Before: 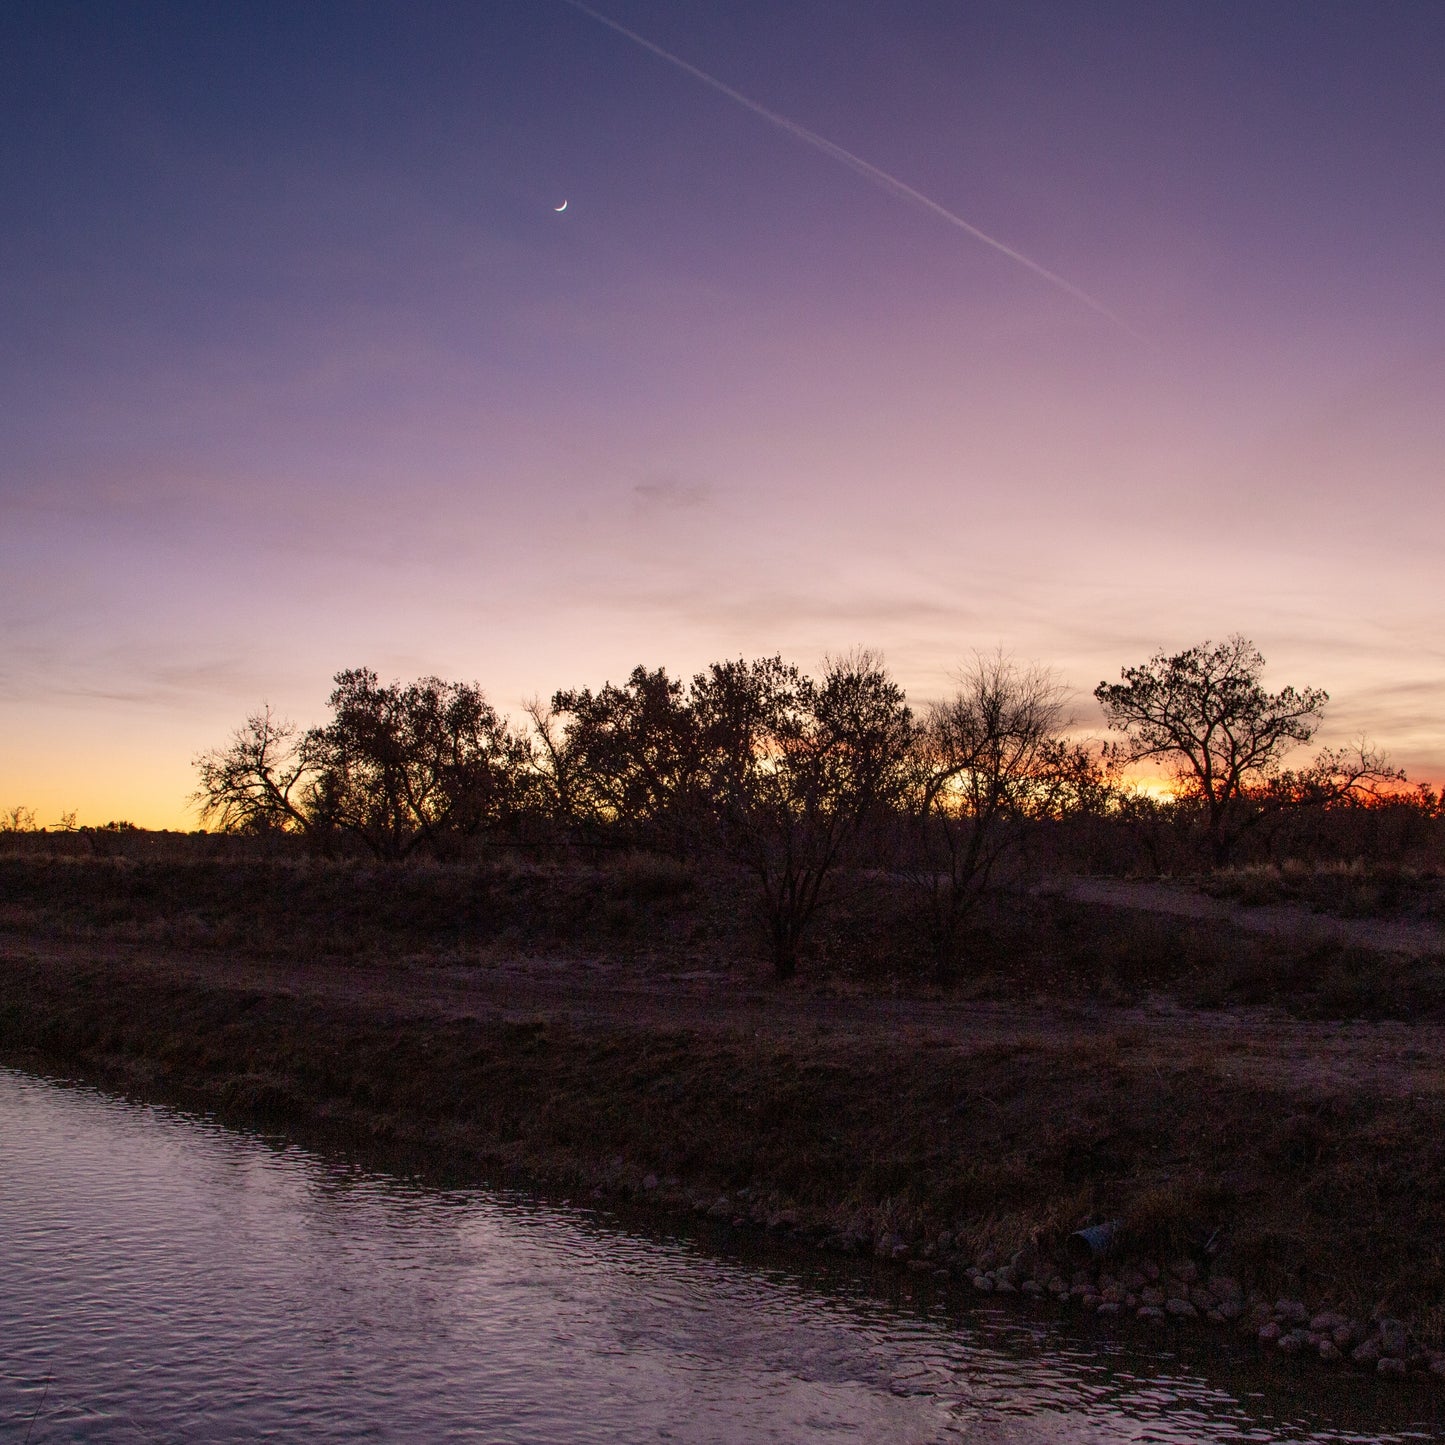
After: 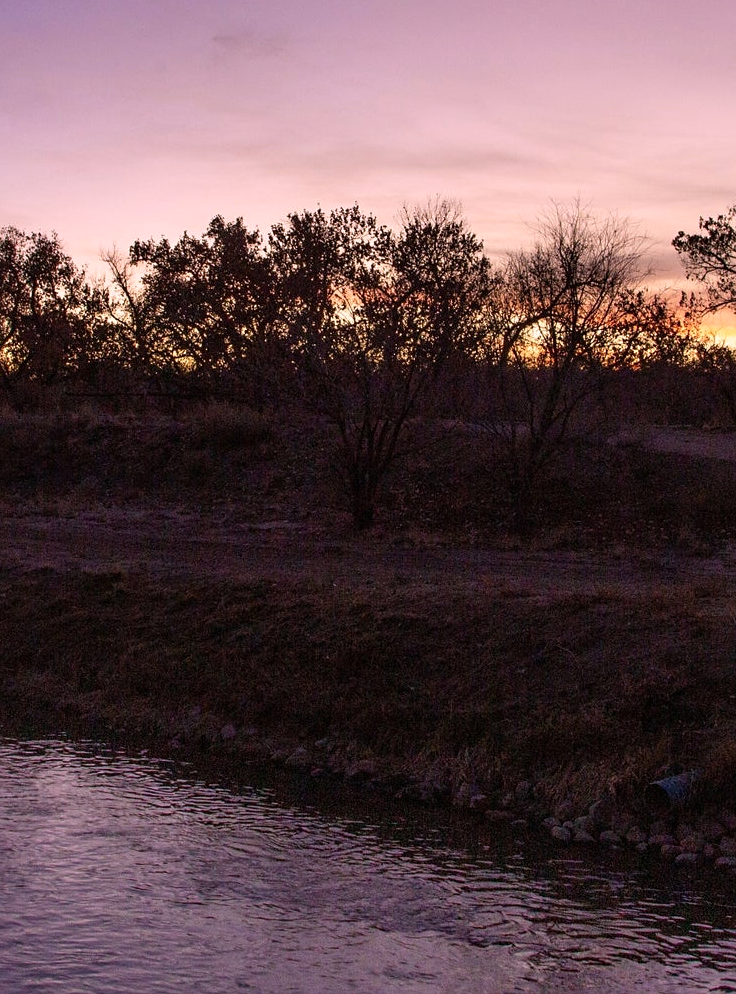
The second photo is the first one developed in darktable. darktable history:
crop and rotate: left 29.237%, top 31.152%, right 19.807%
white balance: red 1.05, blue 1.072
sharpen: amount 0.2
